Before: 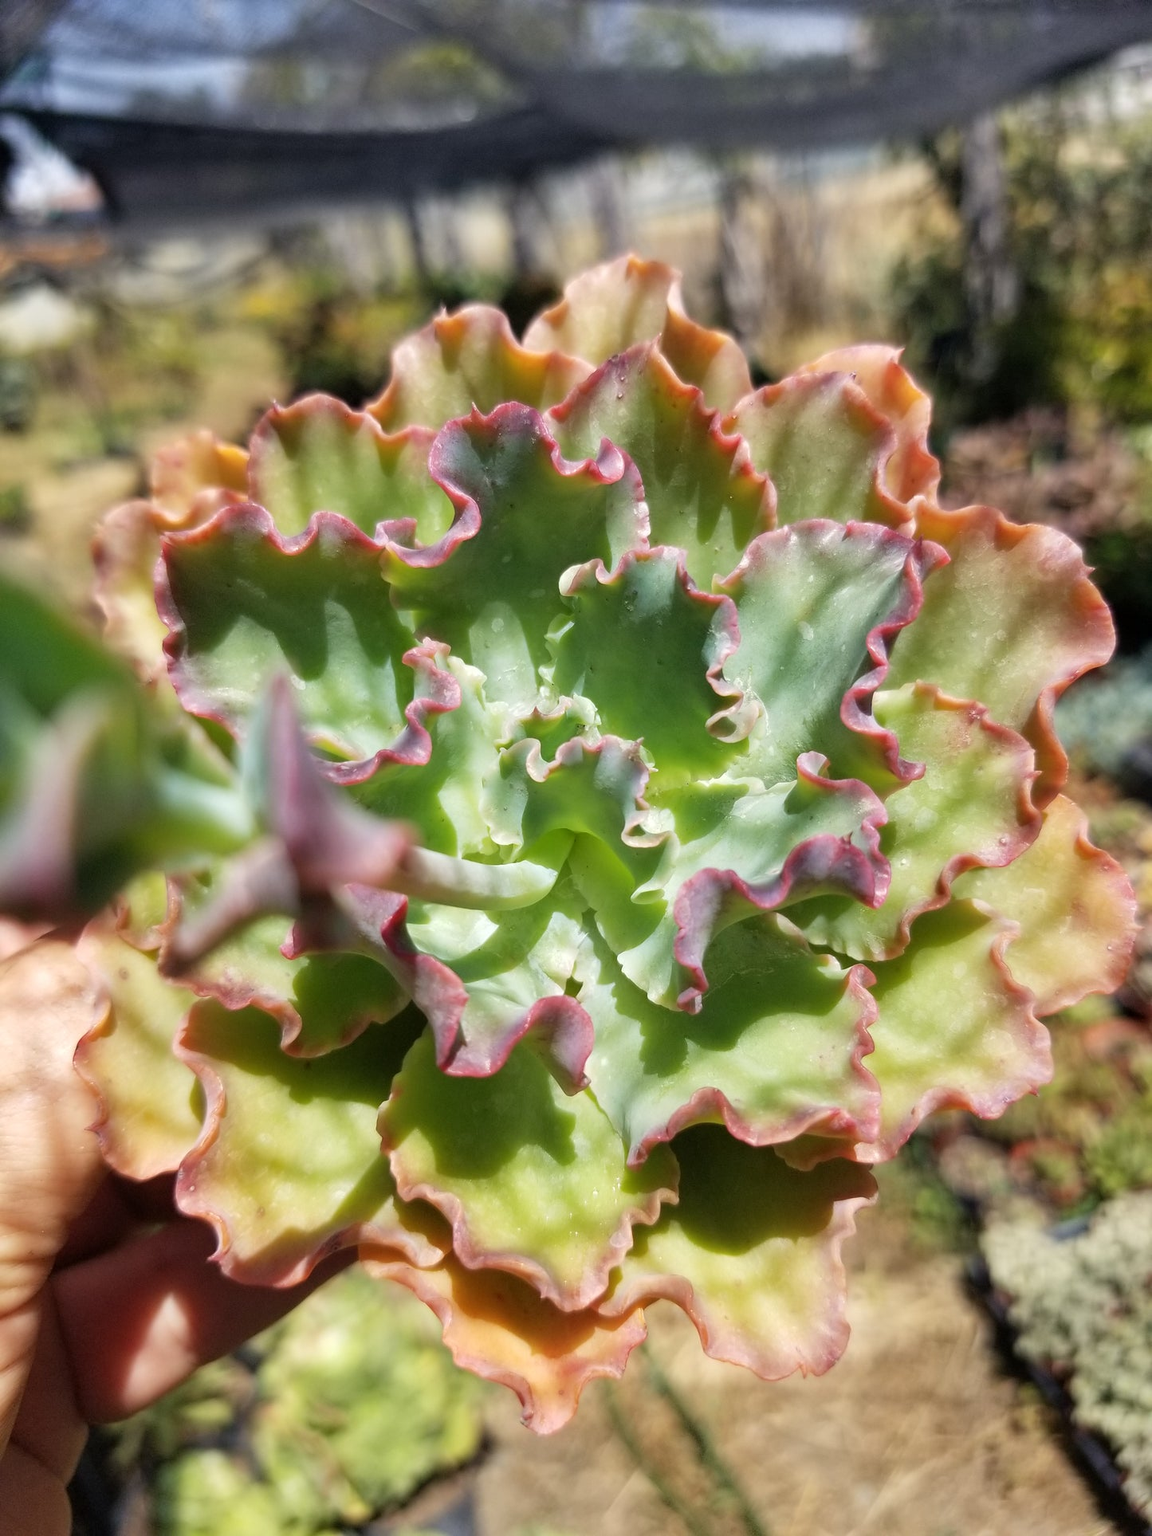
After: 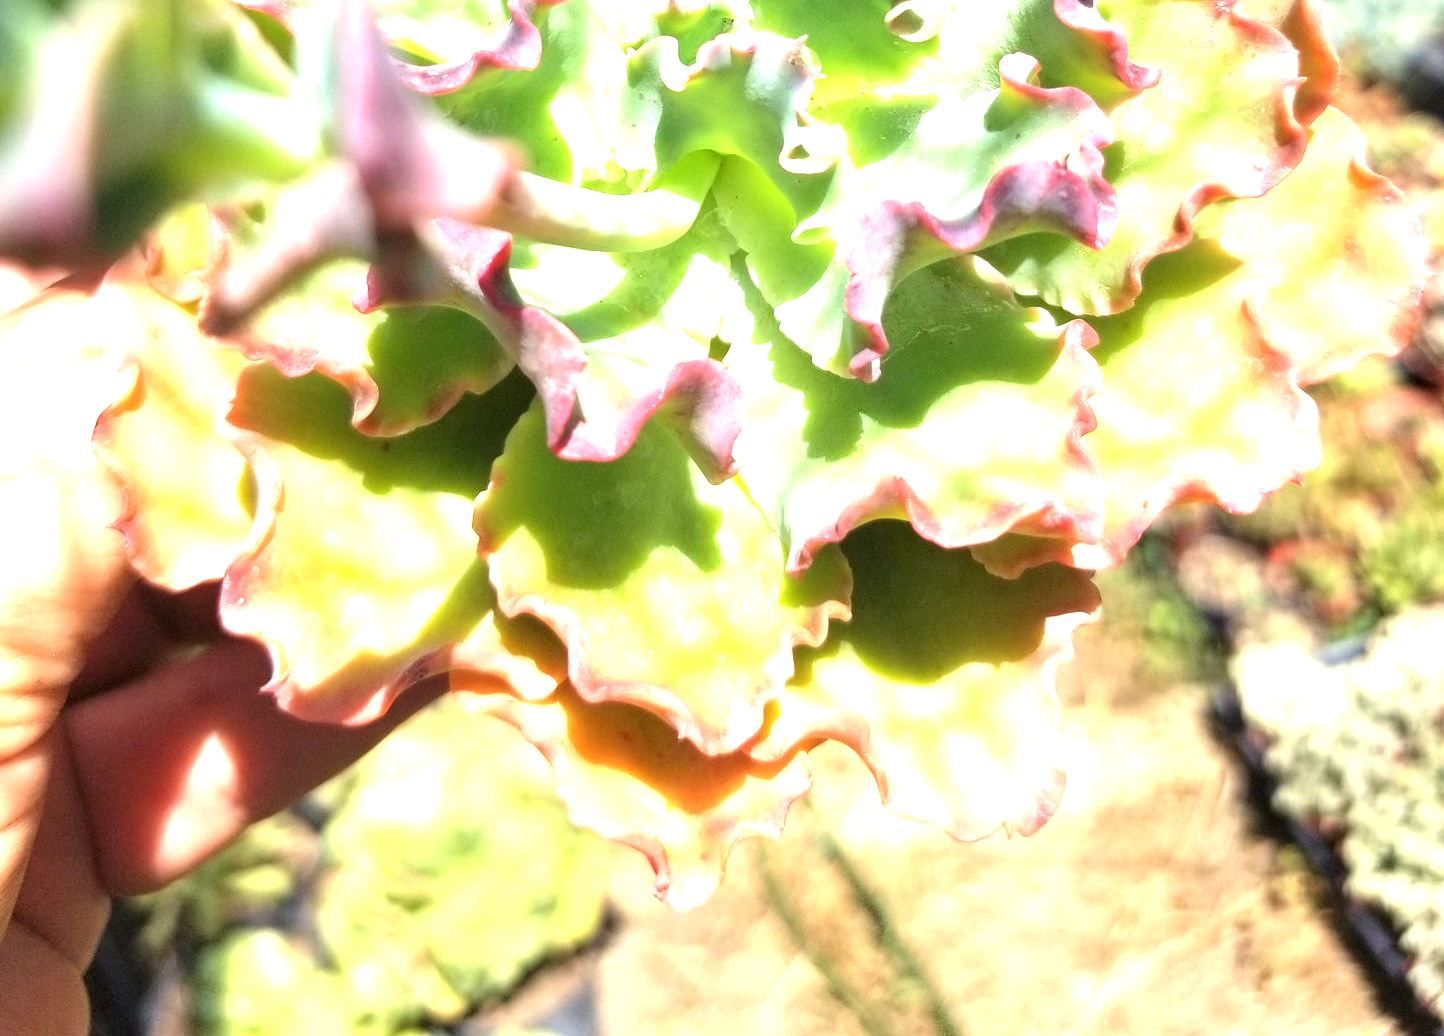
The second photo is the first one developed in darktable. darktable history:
exposure: black level correction 0, exposure 1.5 EV, compensate exposure bias true, compensate highlight preservation false
crop and rotate: top 46.237%
